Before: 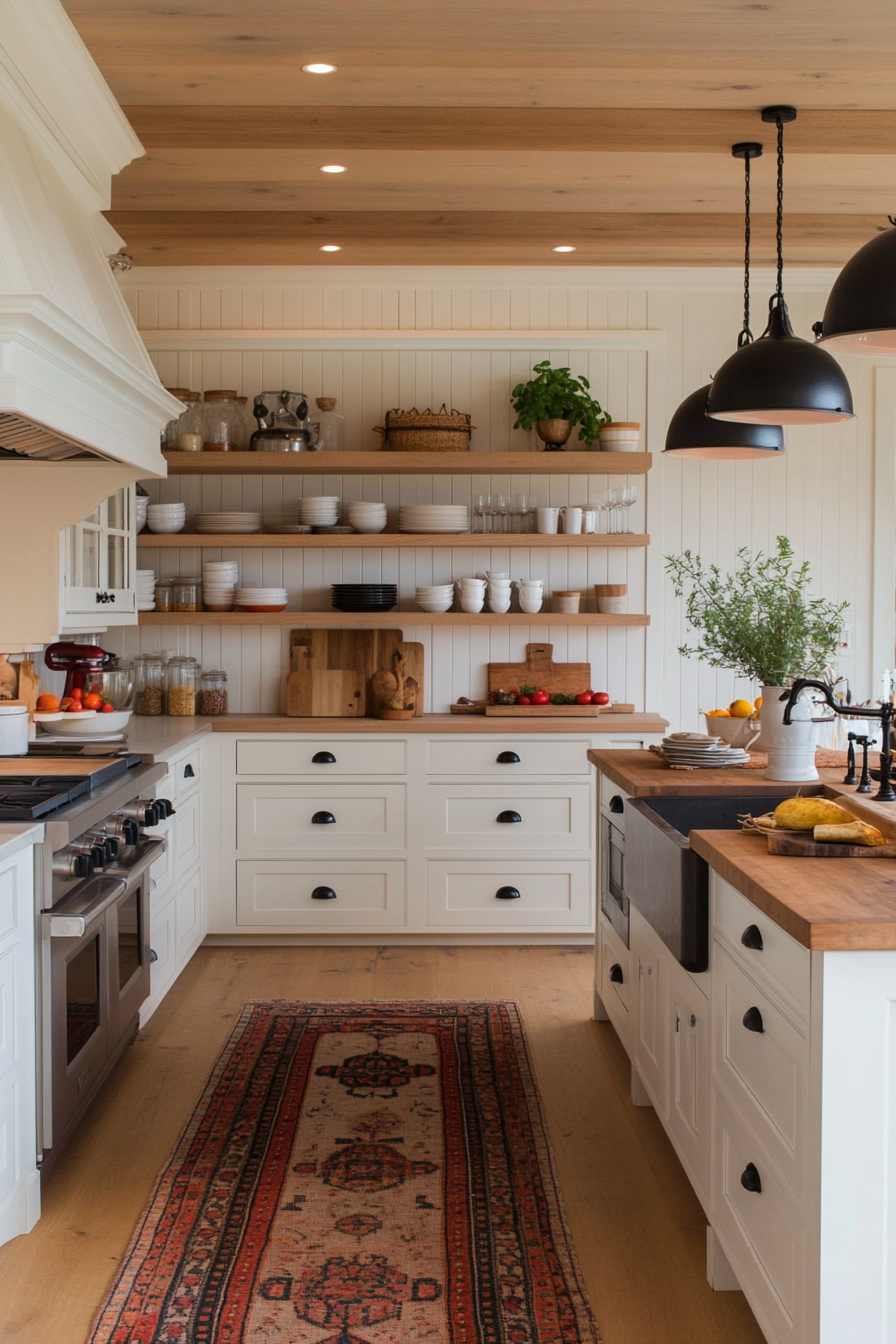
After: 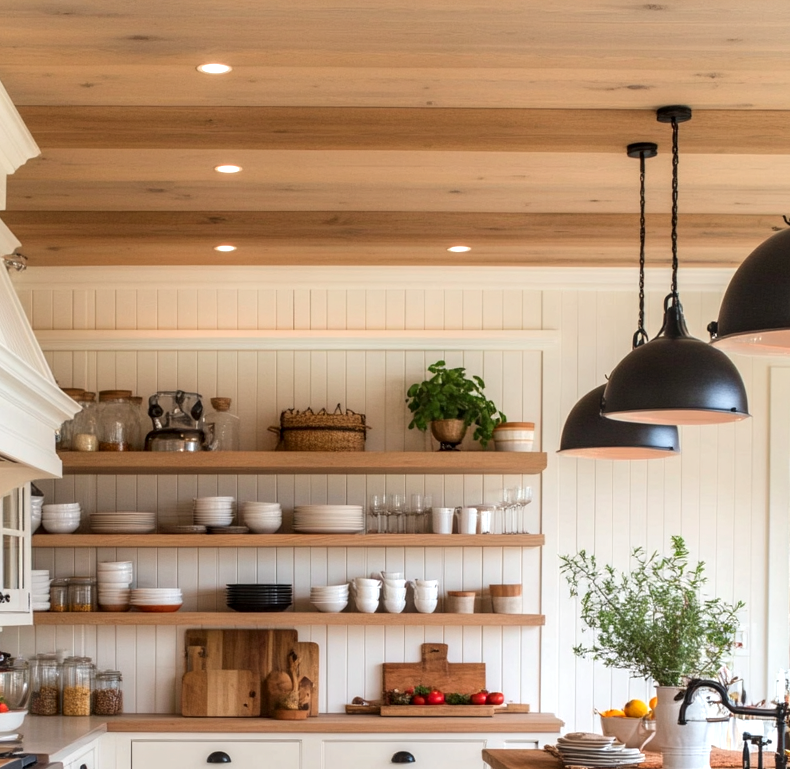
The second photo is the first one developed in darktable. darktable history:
exposure: exposure 0.6 EV, compensate highlight preservation false
local contrast: on, module defaults
crop and rotate: left 11.812%, bottom 42.776%
